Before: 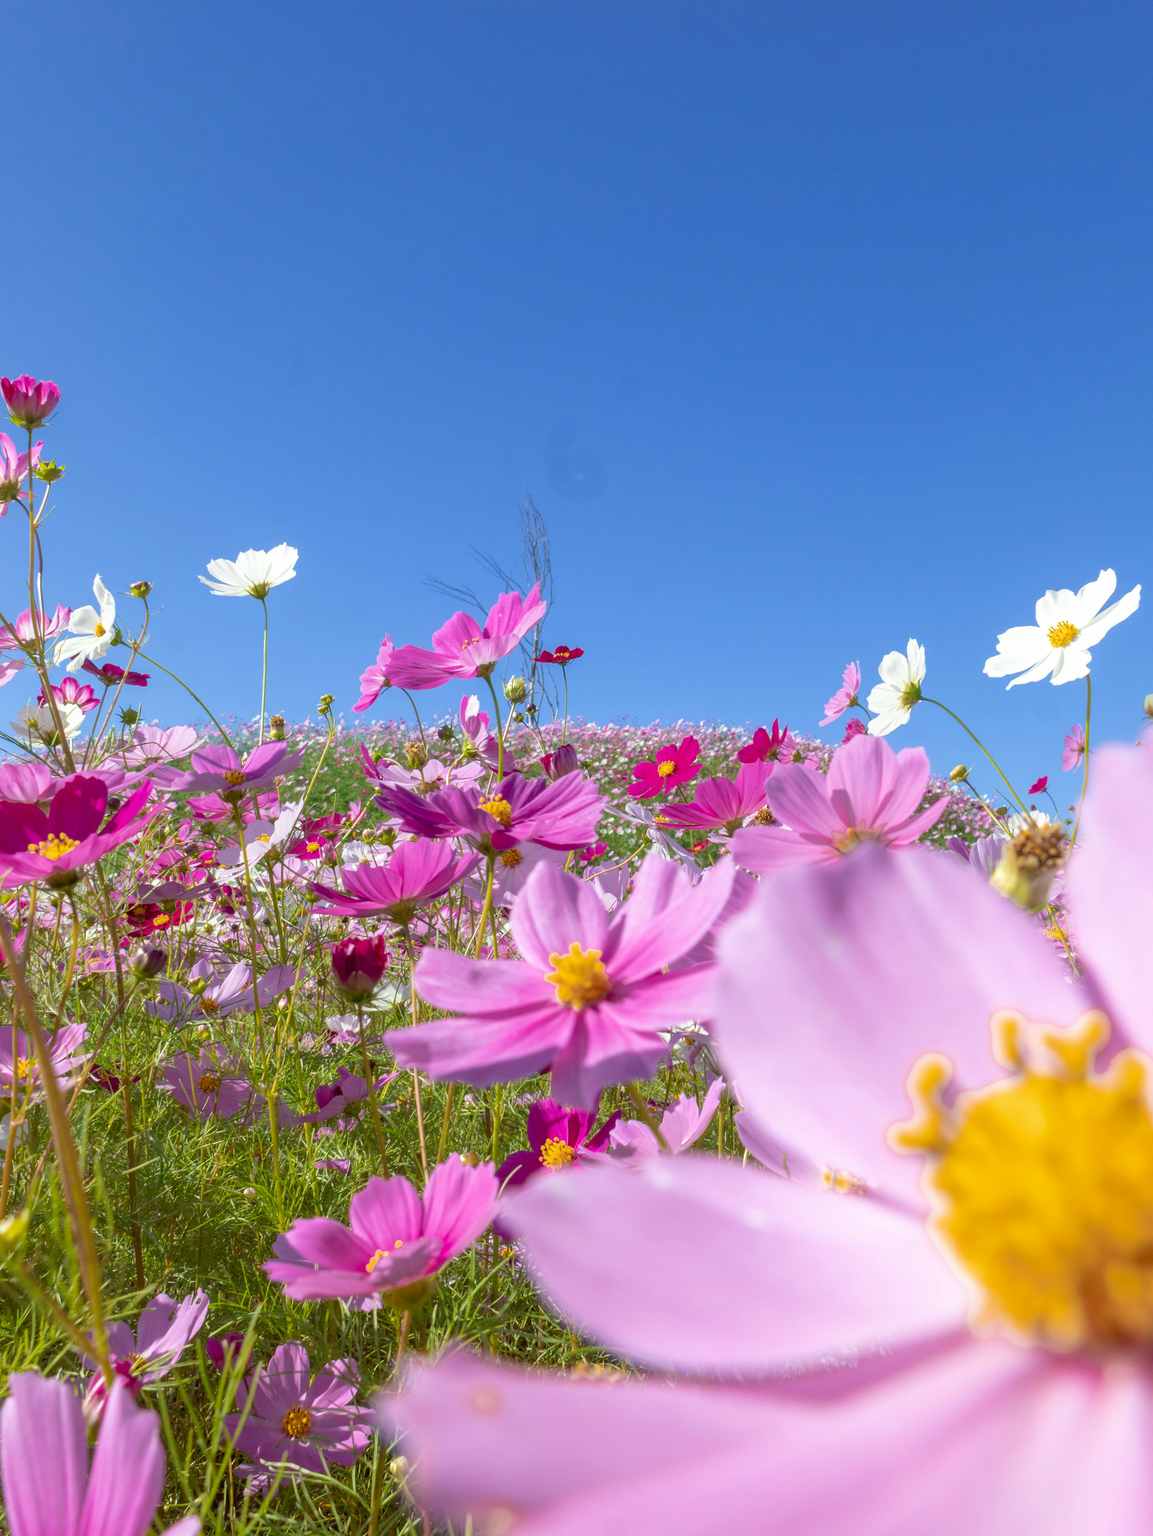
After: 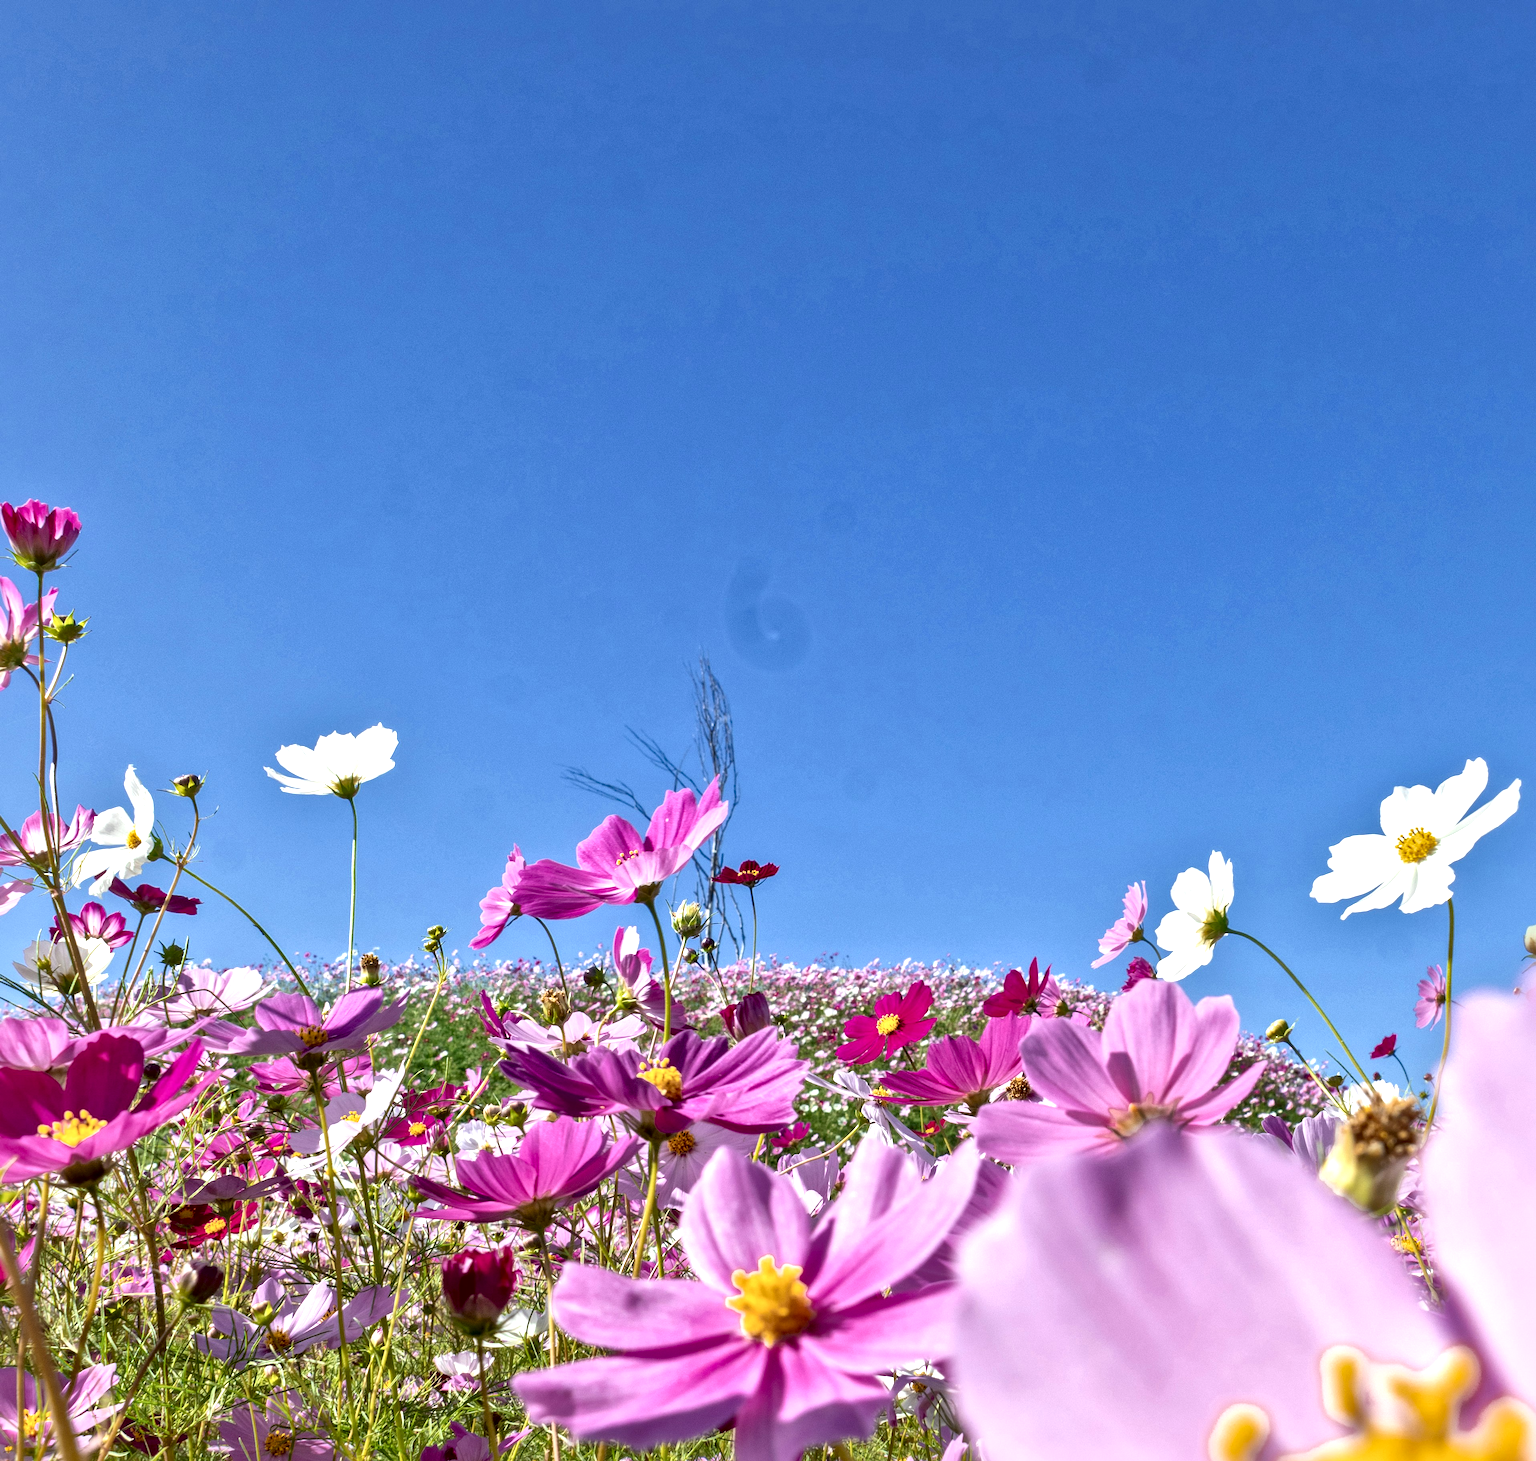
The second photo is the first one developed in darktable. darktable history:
exposure: black level correction 0.001, exposure 0.14 EV, compensate highlight preservation false
local contrast: mode bilateral grid, contrast 44, coarseness 69, detail 214%, midtone range 0.2
crop: bottom 28.576%
